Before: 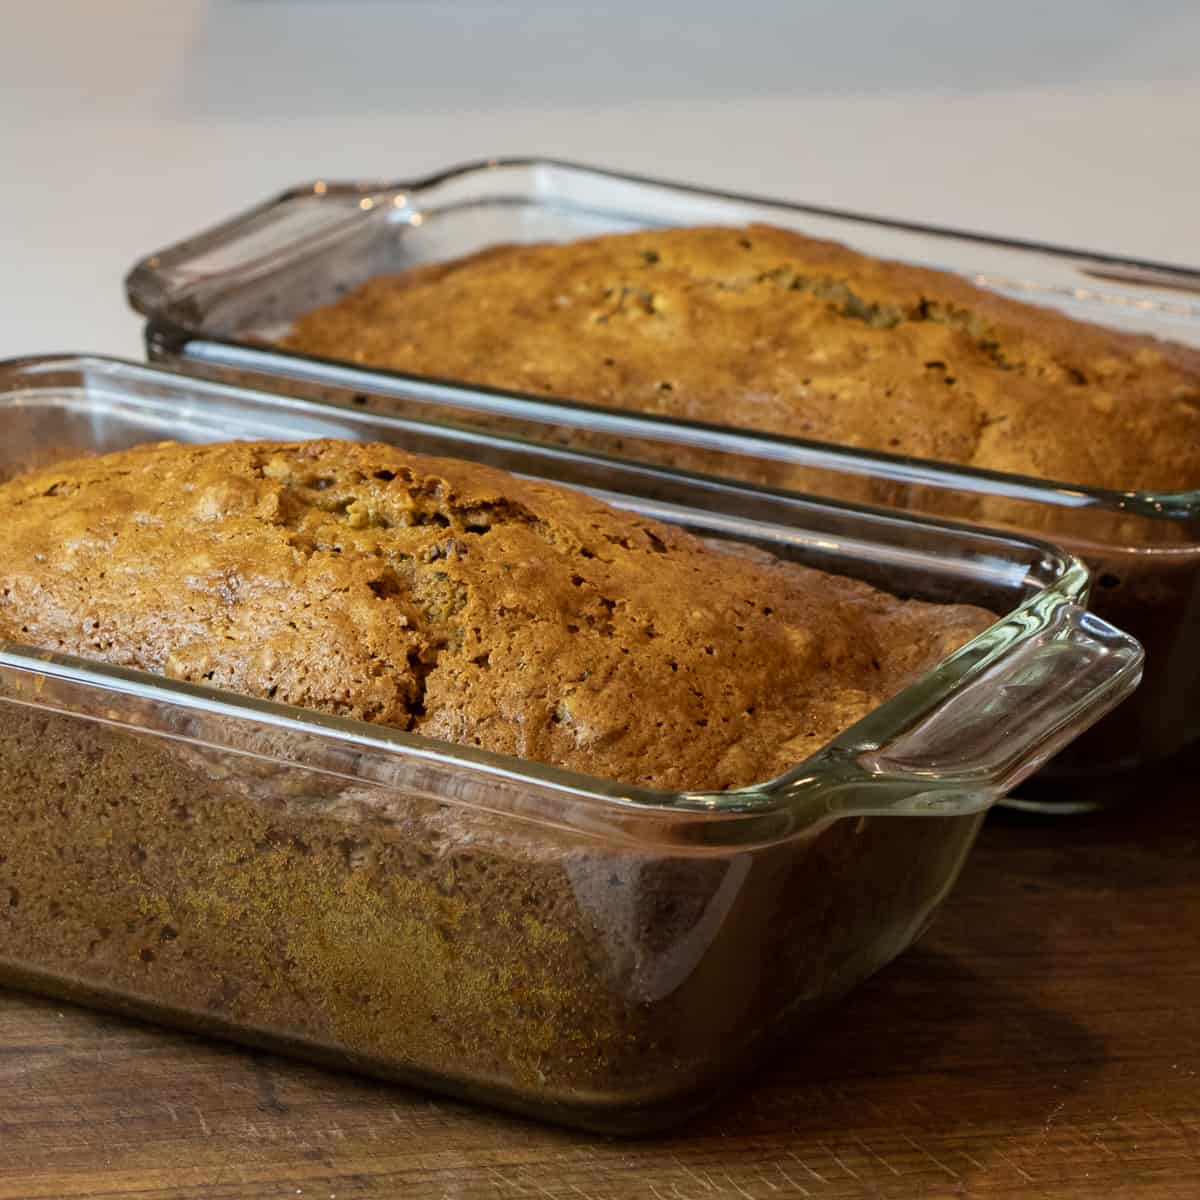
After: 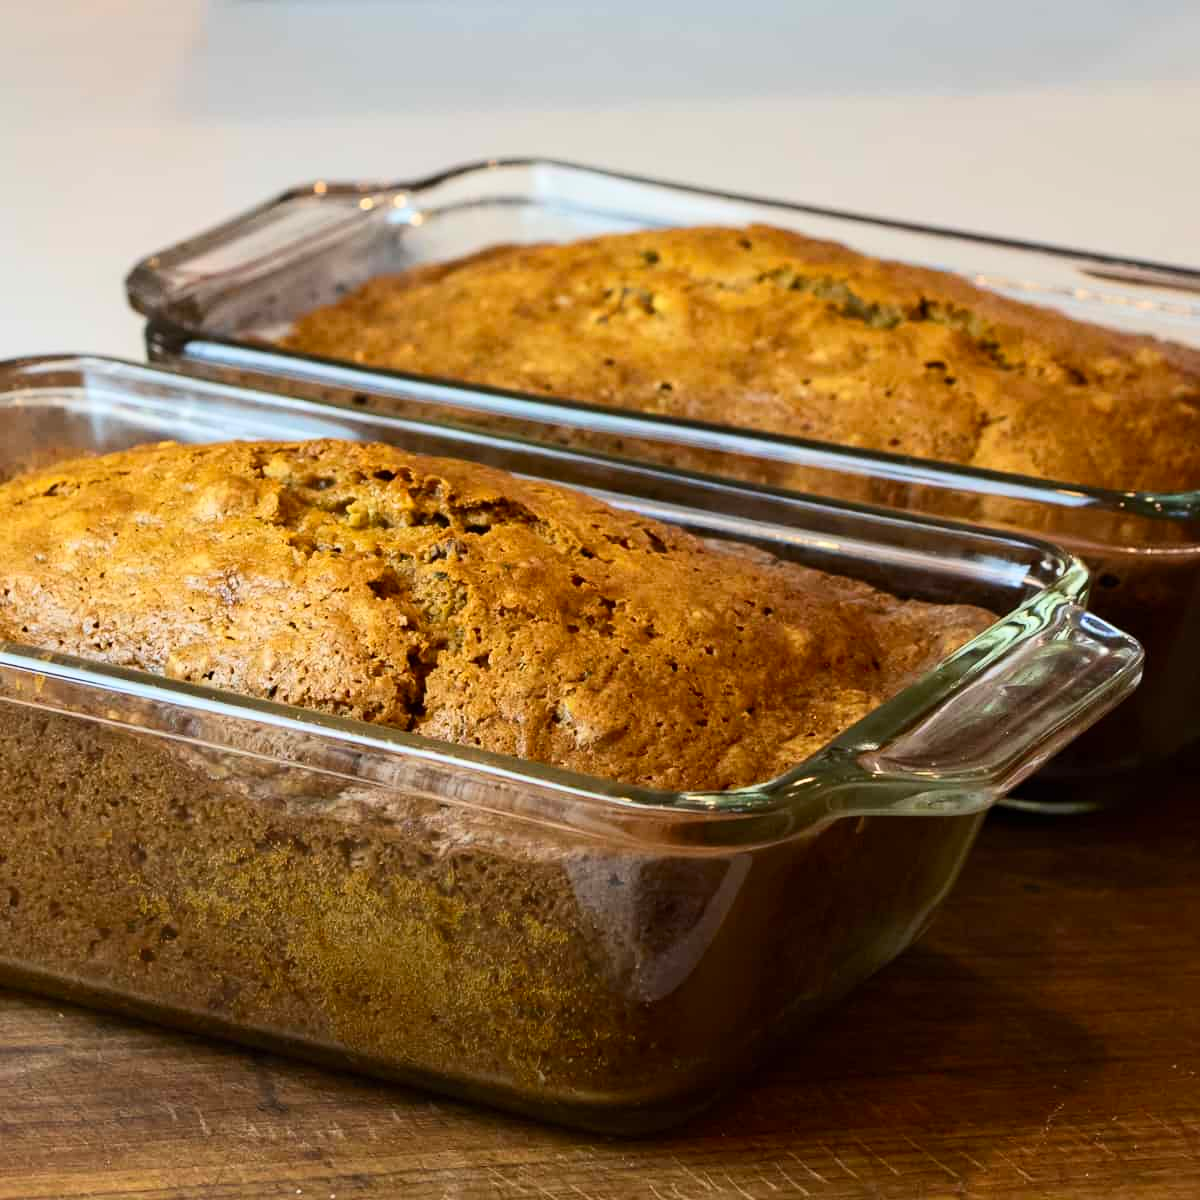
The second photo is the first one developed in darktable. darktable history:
contrast brightness saturation: contrast 0.226, brightness 0.111, saturation 0.291
